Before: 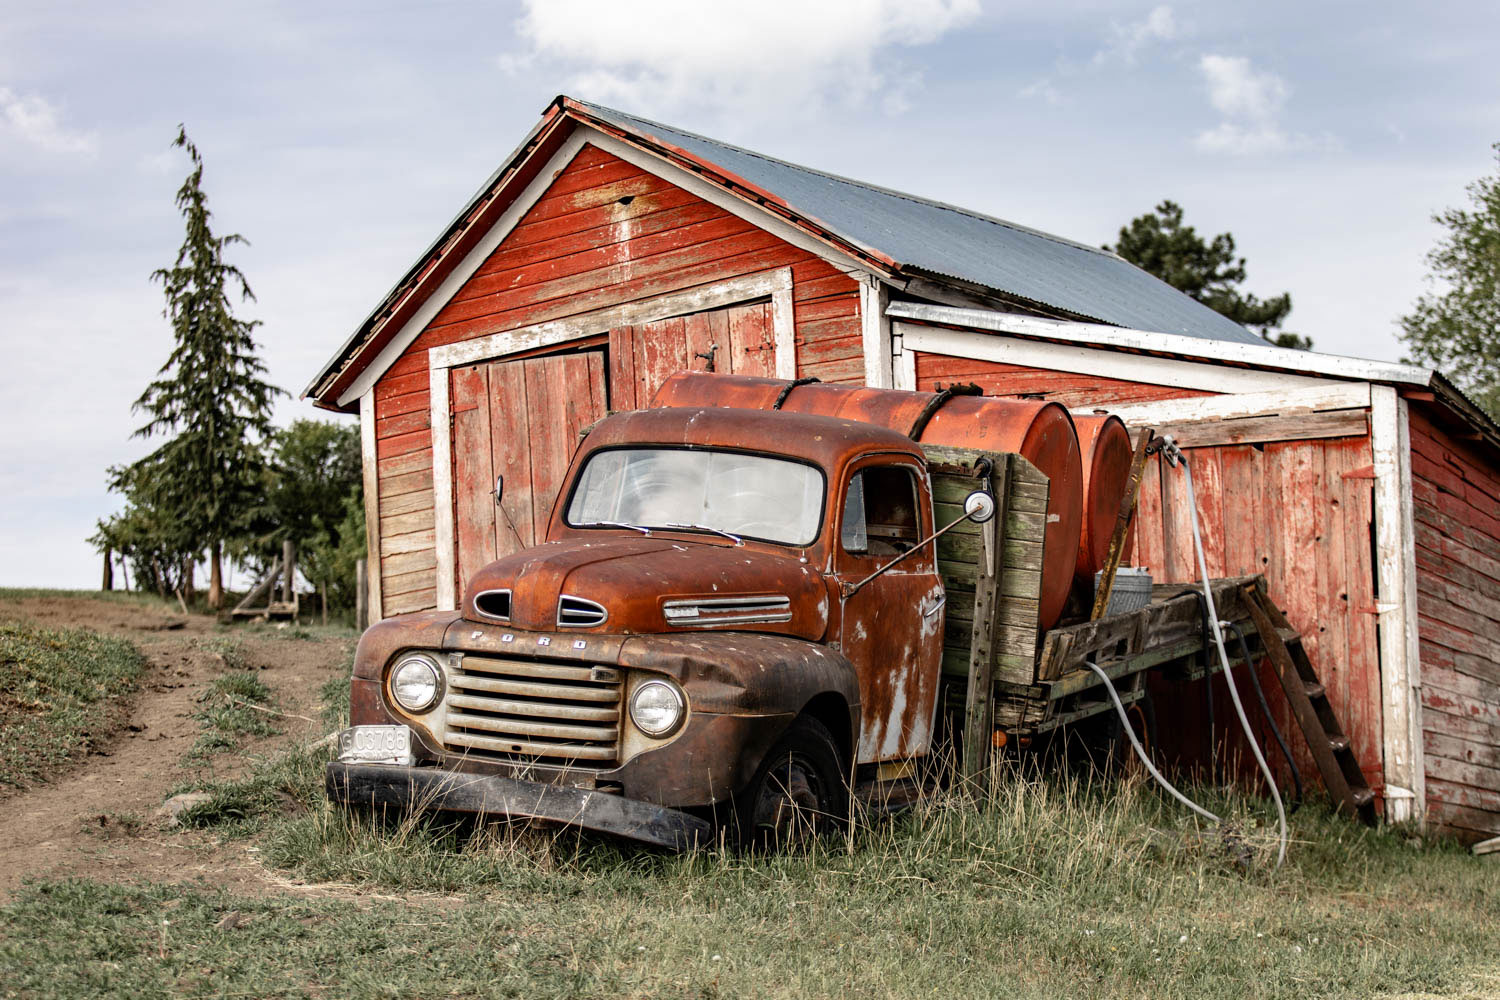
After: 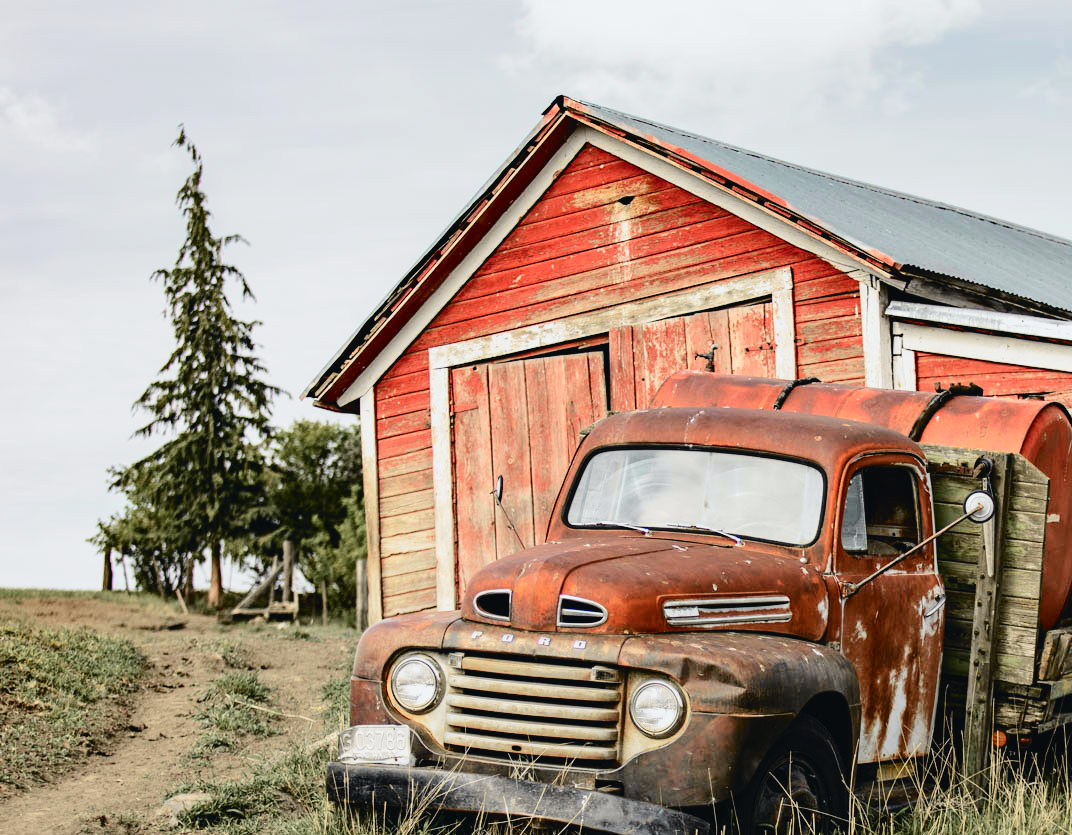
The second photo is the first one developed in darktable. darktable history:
tone curve: curves: ch0 [(0, 0.026) (0.104, 0.1) (0.233, 0.262) (0.398, 0.507) (0.498, 0.621) (0.65, 0.757) (0.835, 0.883) (1, 0.961)]; ch1 [(0, 0) (0.346, 0.307) (0.408, 0.369) (0.453, 0.457) (0.482, 0.476) (0.502, 0.498) (0.521, 0.507) (0.553, 0.554) (0.638, 0.646) (0.693, 0.727) (1, 1)]; ch2 [(0, 0) (0.366, 0.337) (0.434, 0.46) (0.485, 0.494) (0.5, 0.494) (0.511, 0.508) (0.537, 0.55) (0.579, 0.599) (0.663, 0.67) (1, 1)], color space Lab, independent channels, preserve colors none
crop: right 28.478%, bottom 16.445%
